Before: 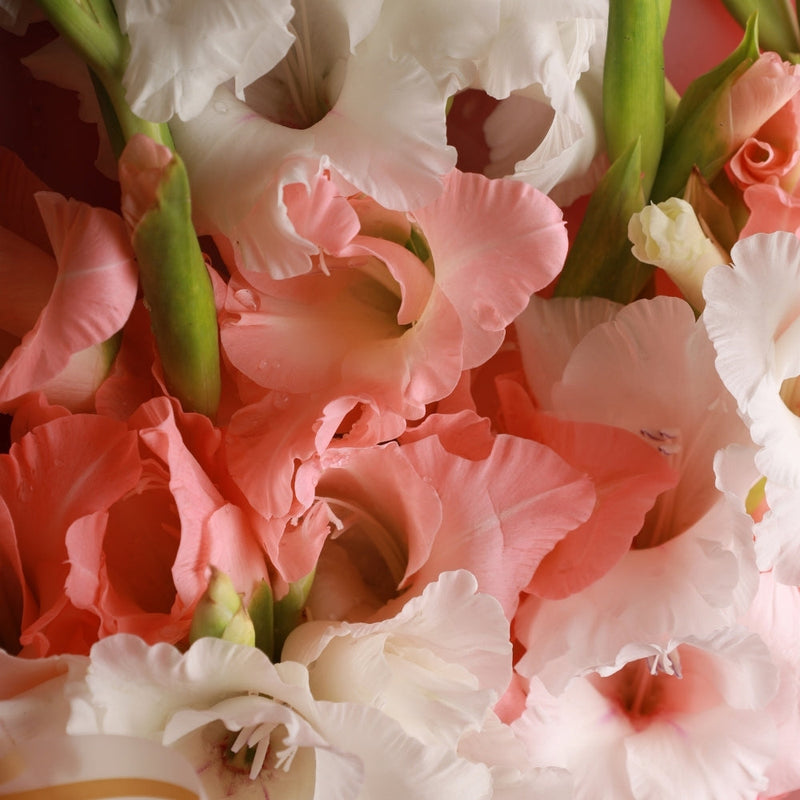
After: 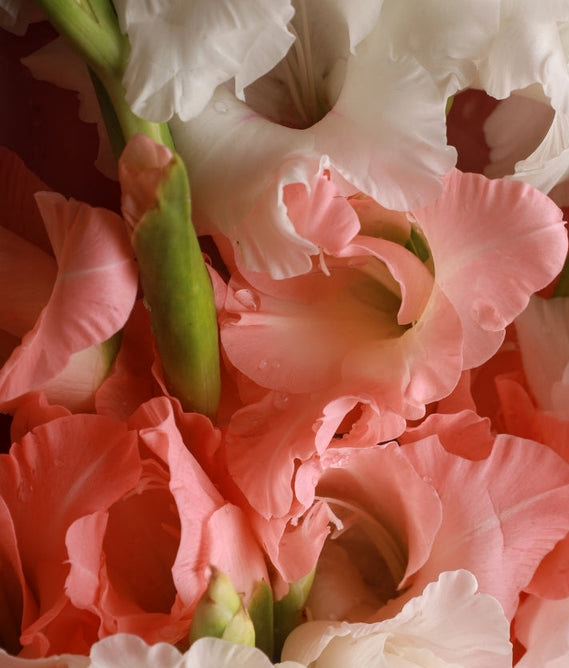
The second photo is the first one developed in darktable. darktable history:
local contrast: detail 114%
crop: right 28.866%, bottom 16.399%
tone equalizer: on, module defaults
